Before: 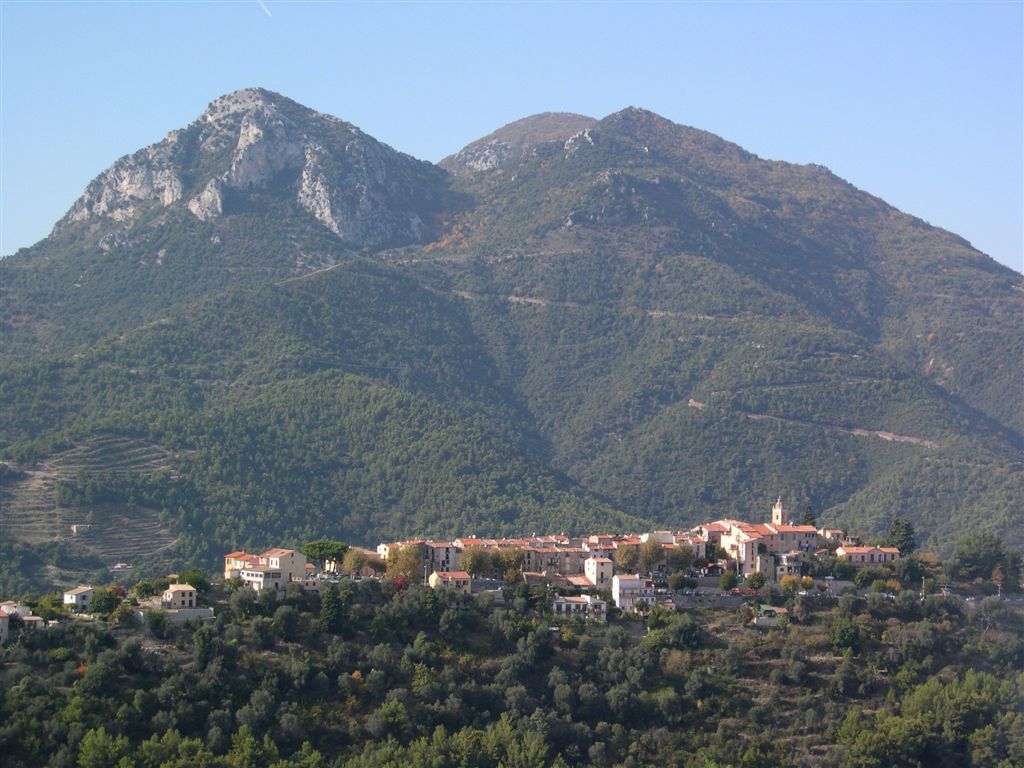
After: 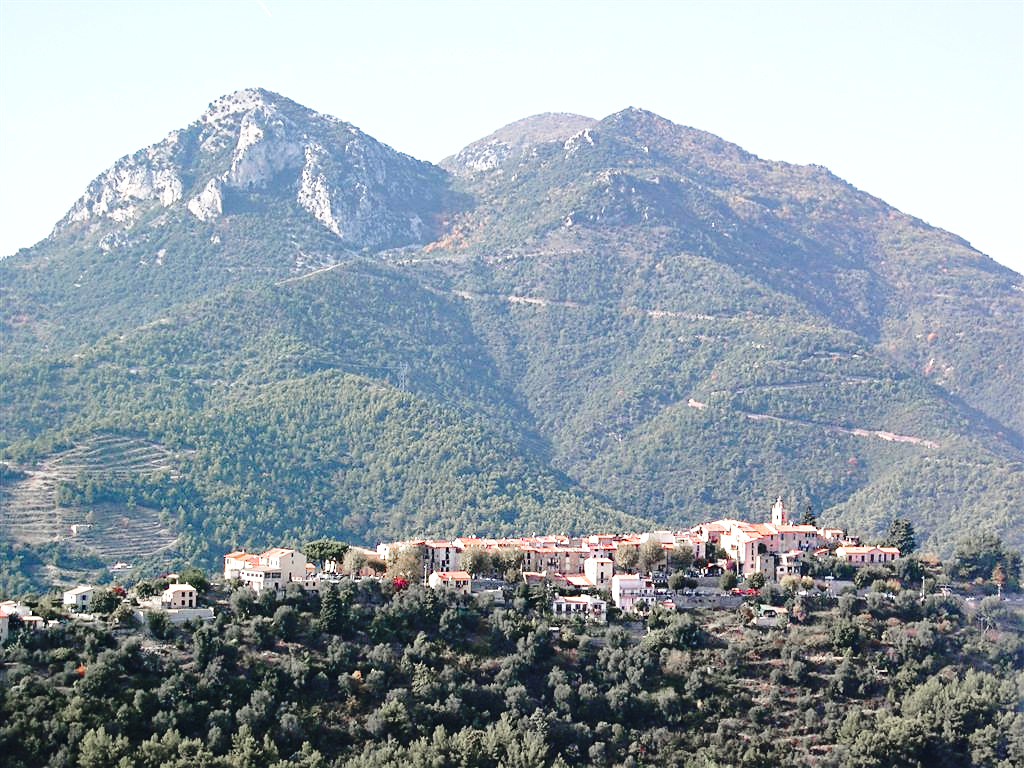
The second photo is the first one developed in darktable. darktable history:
base curve: curves: ch0 [(0, 0) (0.04, 0.03) (0.133, 0.232) (0.448, 0.748) (0.843, 0.968) (1, 1)], preserve colors none
shadows and highlights: shadows 10.46, white point adjustment 1.05, highlights -39.78
color zones: curves: ch1 [(0, 0.708) (0.088, 0.648) (0.245, 0.187) (0.429, 0.326) (0.571, 0.498) (0.714, 0.5) (0.857, 0.5) (1, 0.708)]
sharpen: radius 1.876, amount 0.397, threshold 1.444
exposure: black level correction 0.001, exposure 0.499 EV, compensate highlight preservation false
contrast equalizer: y [[0.5, 0.501, 0.532, 0.538, 0.54, 0.541], [0.5 ×6], [0.5 ×6], [0 ×6], [0 ×6]]
